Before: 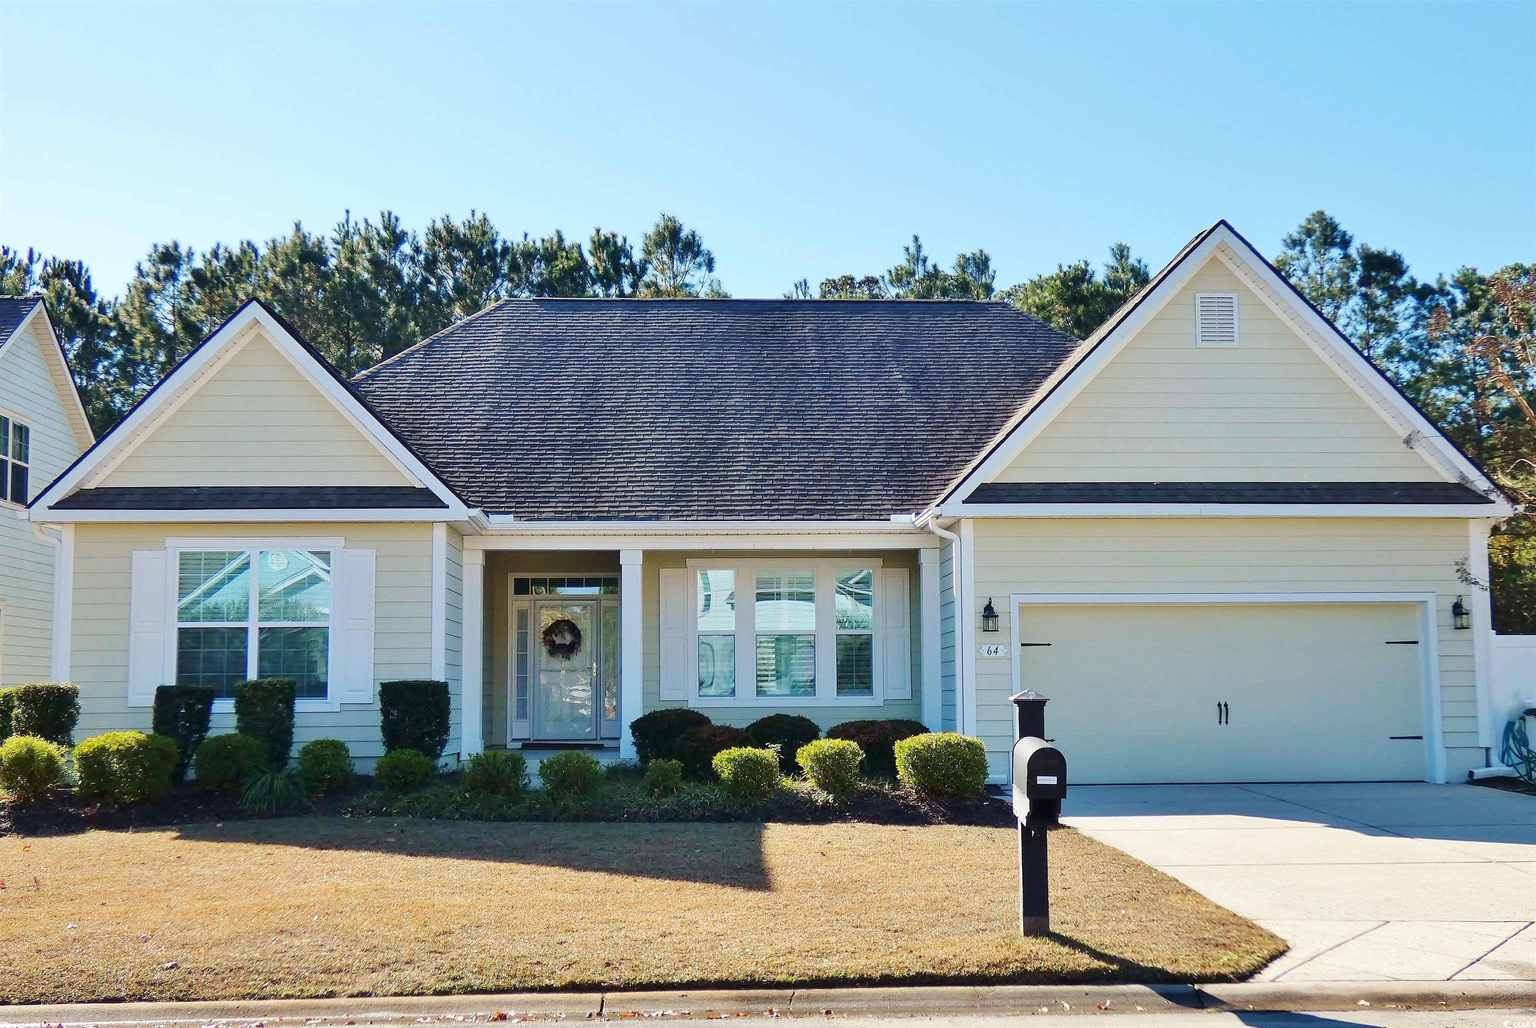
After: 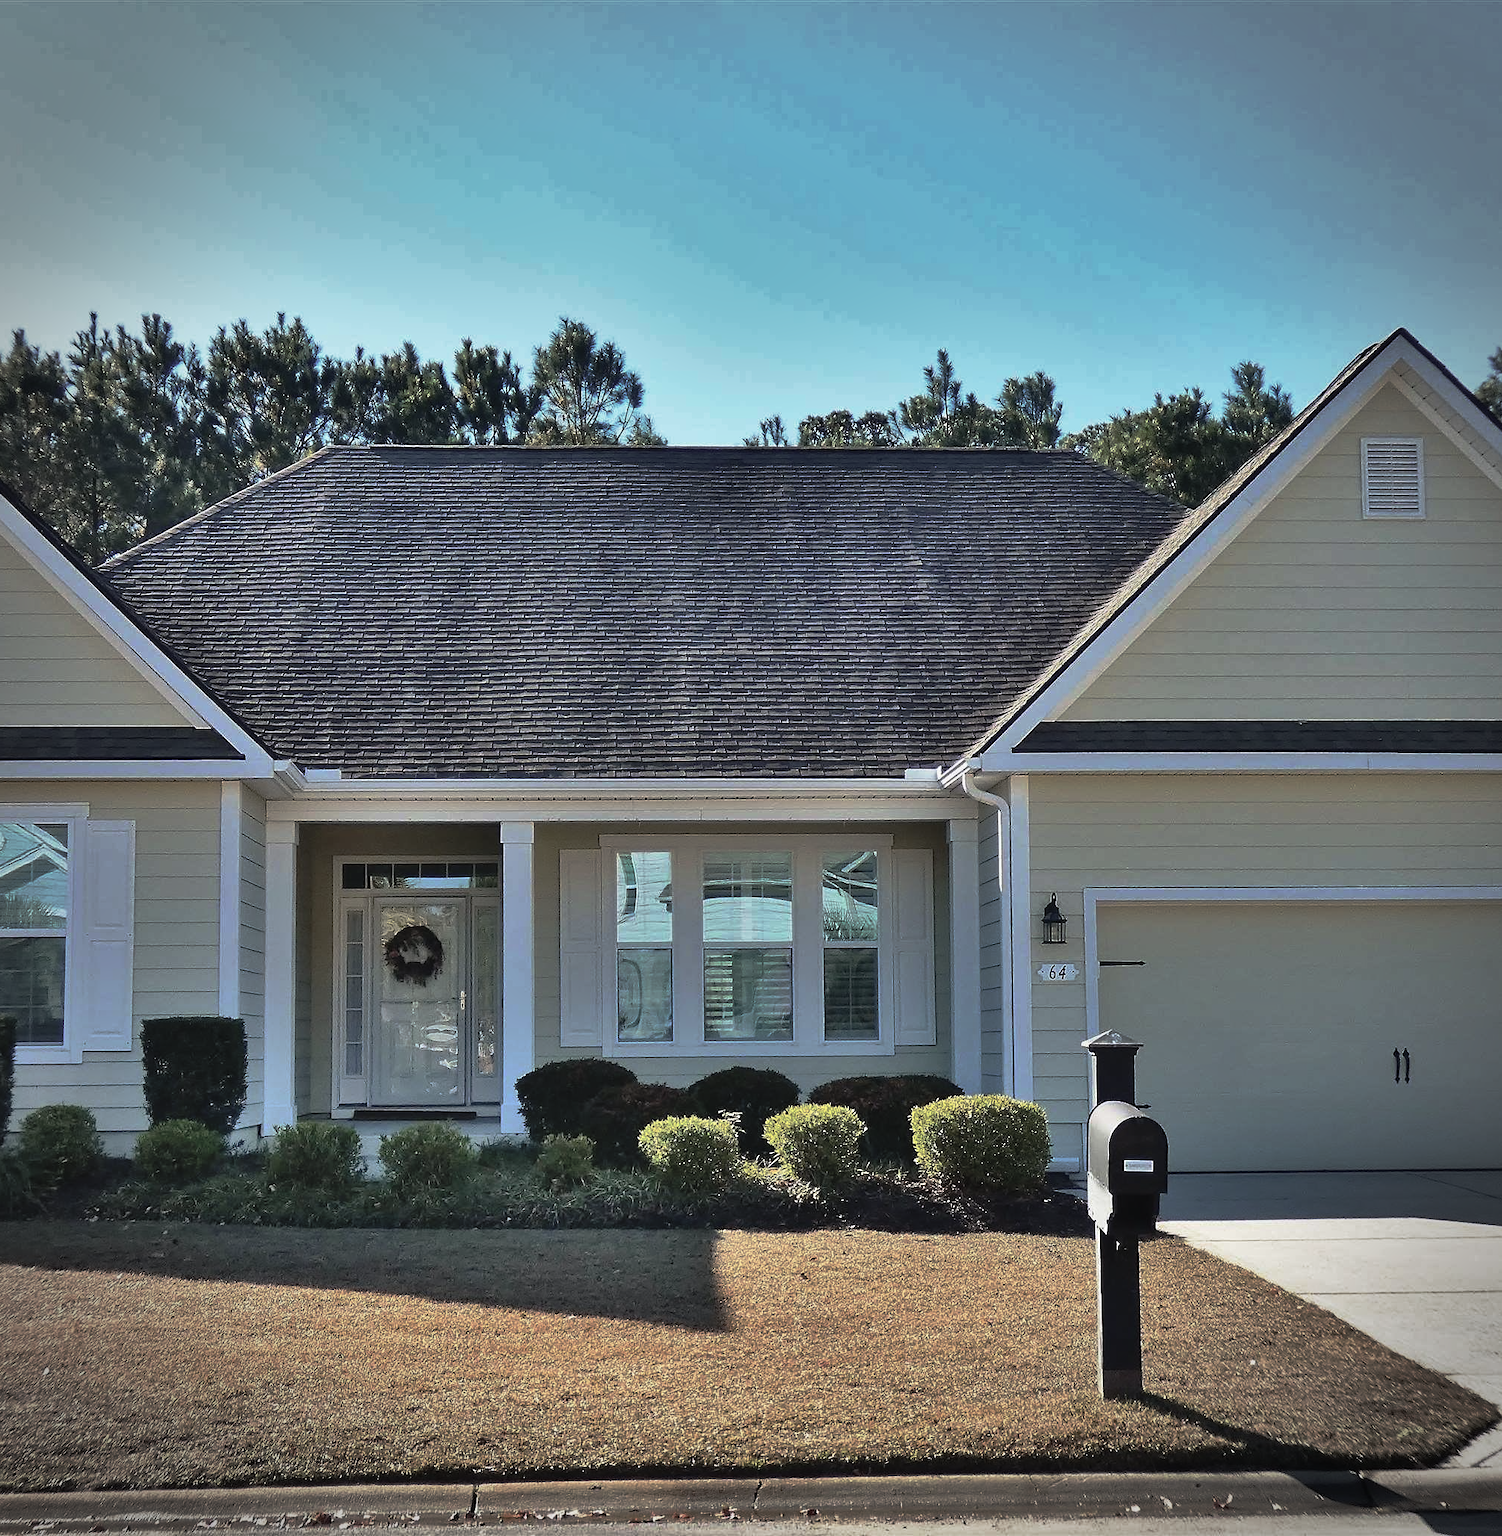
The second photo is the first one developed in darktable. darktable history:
crop and rotate: left 18.559%, right 15.955%
contrast brightness saturation: contrast -0.041, saturation -0.413
base curve: curves: ch0 [(0, 0) (0.564, 0.291) (0.802, 0.731) (1, 1)], preserve colors none
tone equalizer: mask exposure compensation -0.49 EV
shadows and highlights: shadows 75.15, highlights -61.13, soften with gaussian
sharpen: radius 5.307, amount 0.316, threshold 26.456
vignetting: automatic ratio true, dithering 16-bit output, unbound false
